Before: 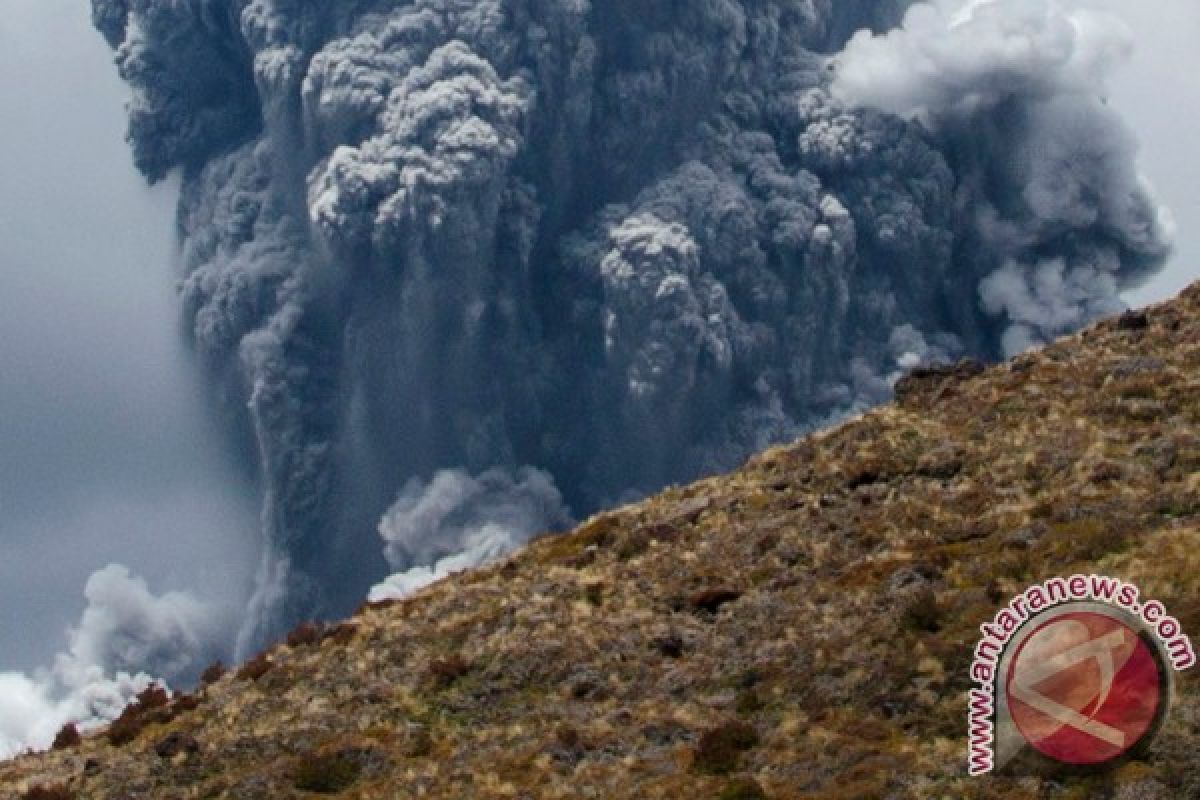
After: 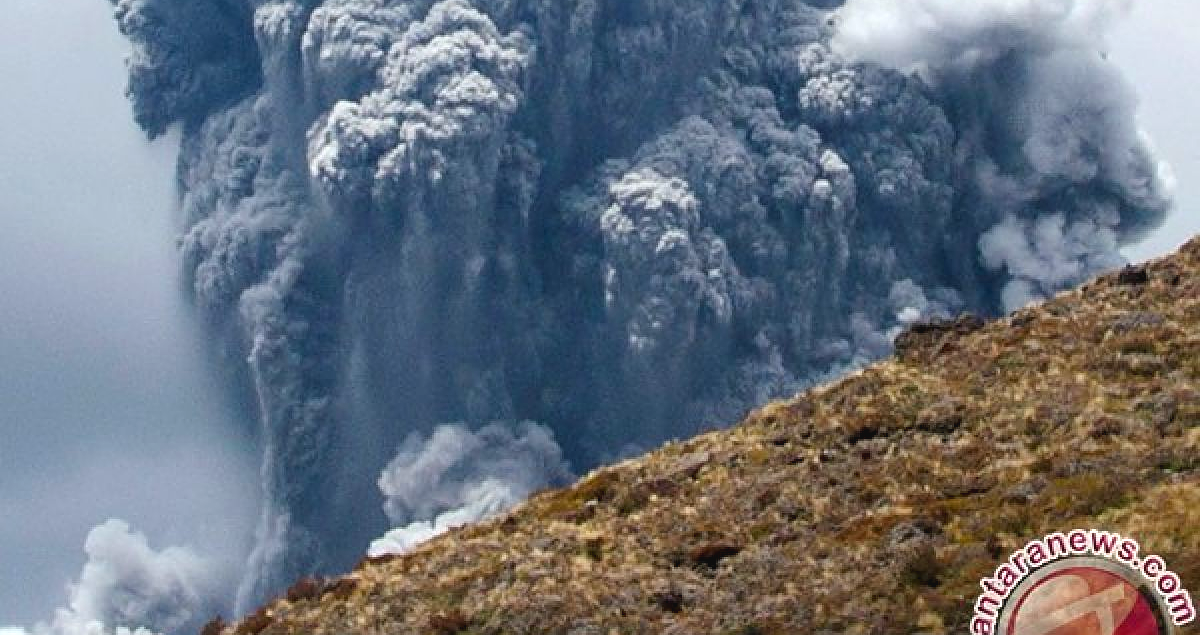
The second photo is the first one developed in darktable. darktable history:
exposure: black level correction 0.001, compensate highlight preservation false
base curve: curves: ch0 [(0, 0) (0.297, 0.298) (1, 1)]
color balance rgb: global offset › luminance 0.283%, perceptual saturation grading › global saturation 0.113%, perceptual brilliance grading › global brilliance 10.356%, perceptual brilliance grading › shadows 15.644%
crop and rotate: top 5.669%, bottom 14.871%
sharpen: on, module defaults
tone equalizer: -8 EV -0.549 EV
